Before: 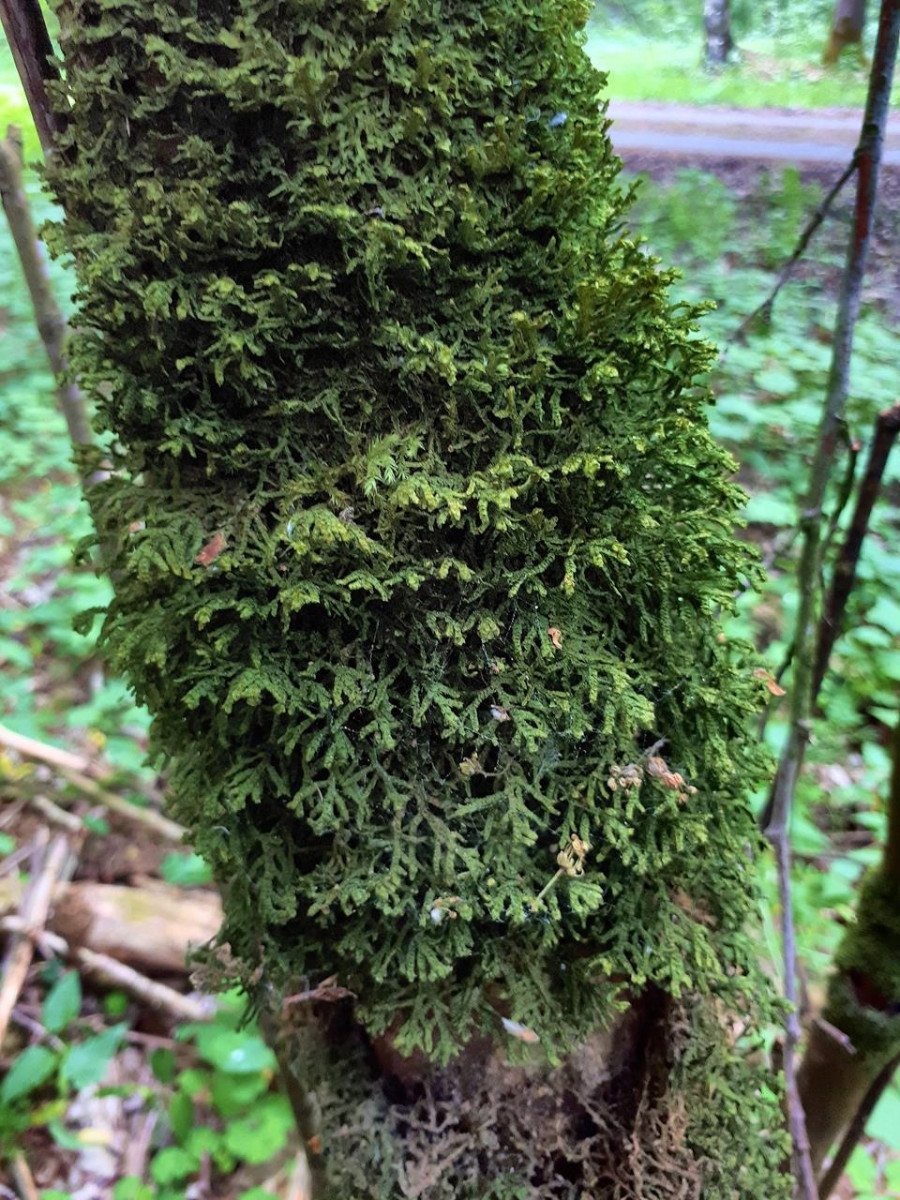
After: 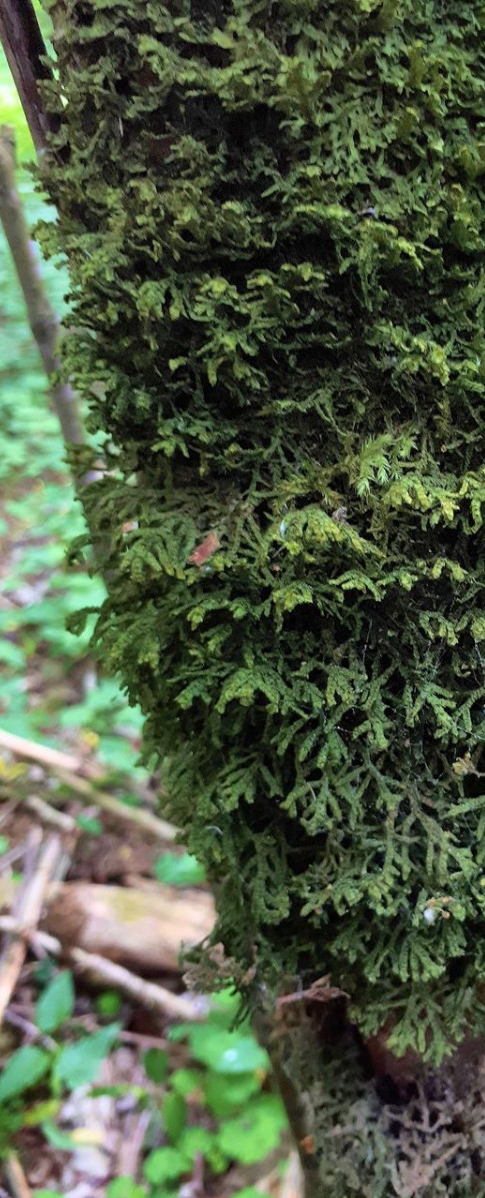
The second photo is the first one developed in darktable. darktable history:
crop: left 0.865%, right 45.184%, bottom 0.088%
